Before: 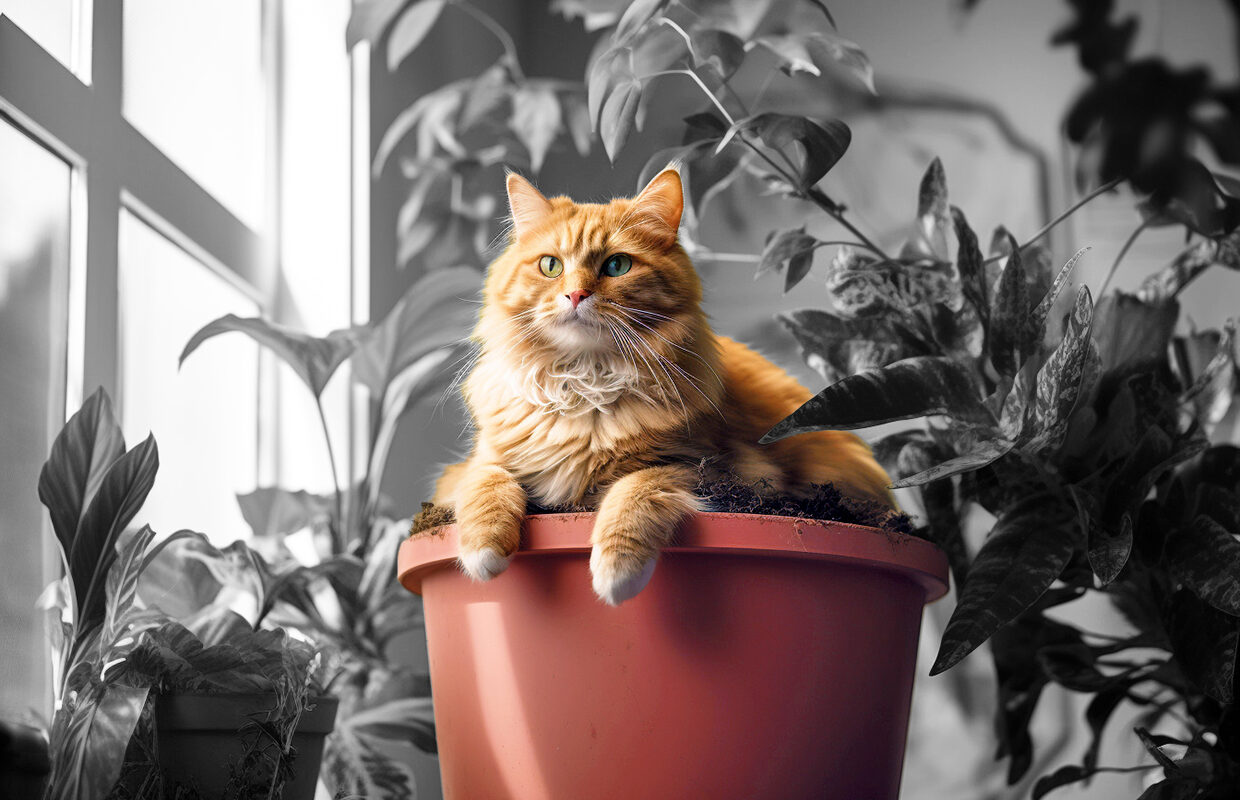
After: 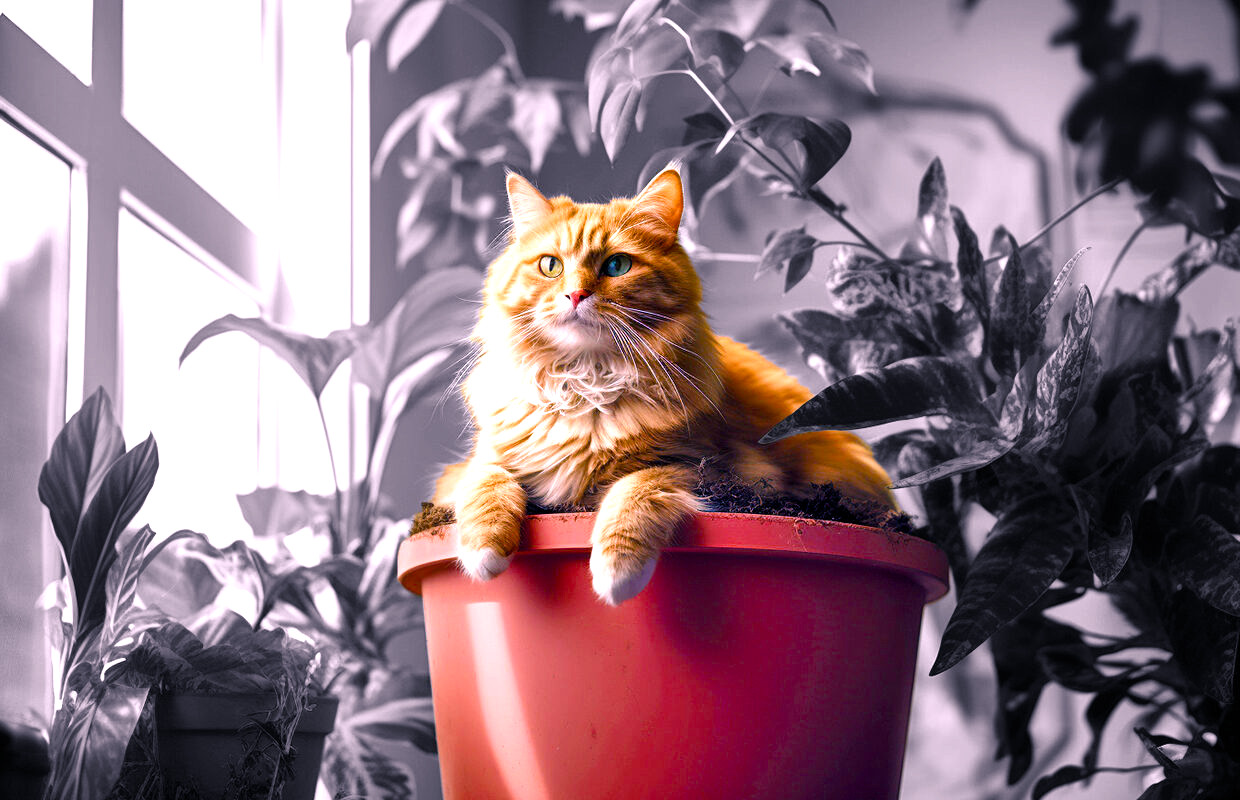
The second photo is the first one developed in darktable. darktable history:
color balance rgb: shadows lift › chroma 4.21%, shadows lift › hue 252.22°, highlights gain › chroma 1.36%, highlights gain › hue 50.24°, perceptual saturation grading › mid-tones 6.33%, perceptual saturation grading › shadows 72.44%, perceptual brilliance grading › highlights 11.59%, contrast 5.05%
white balance: red 1.066, blue 1.119
